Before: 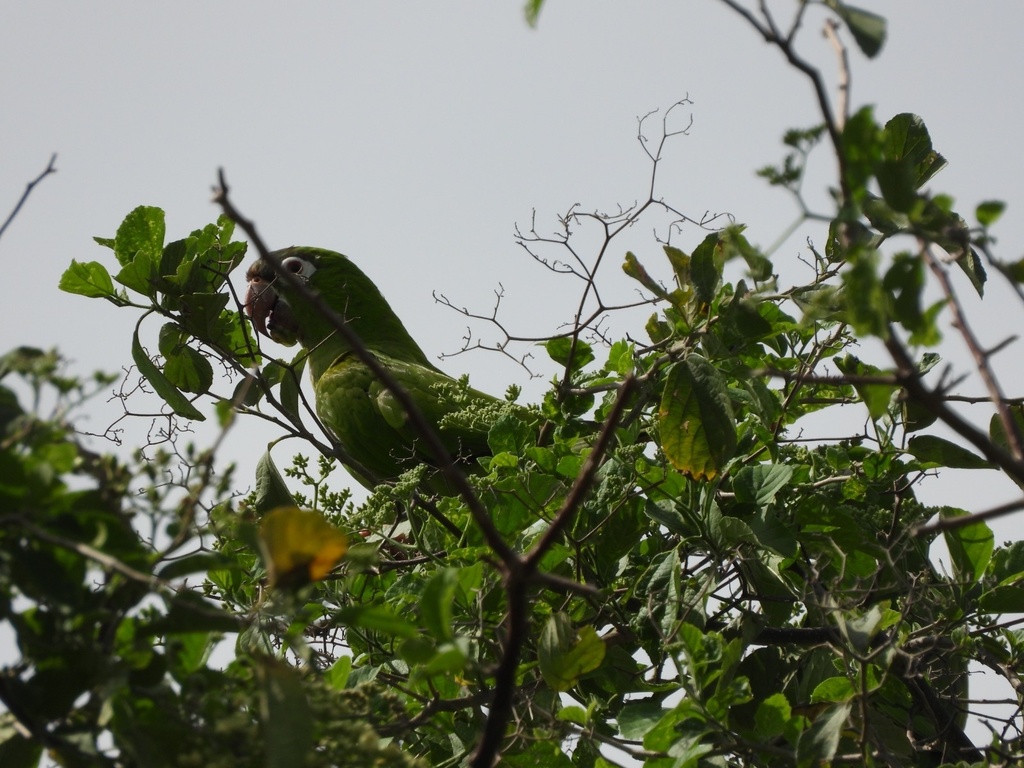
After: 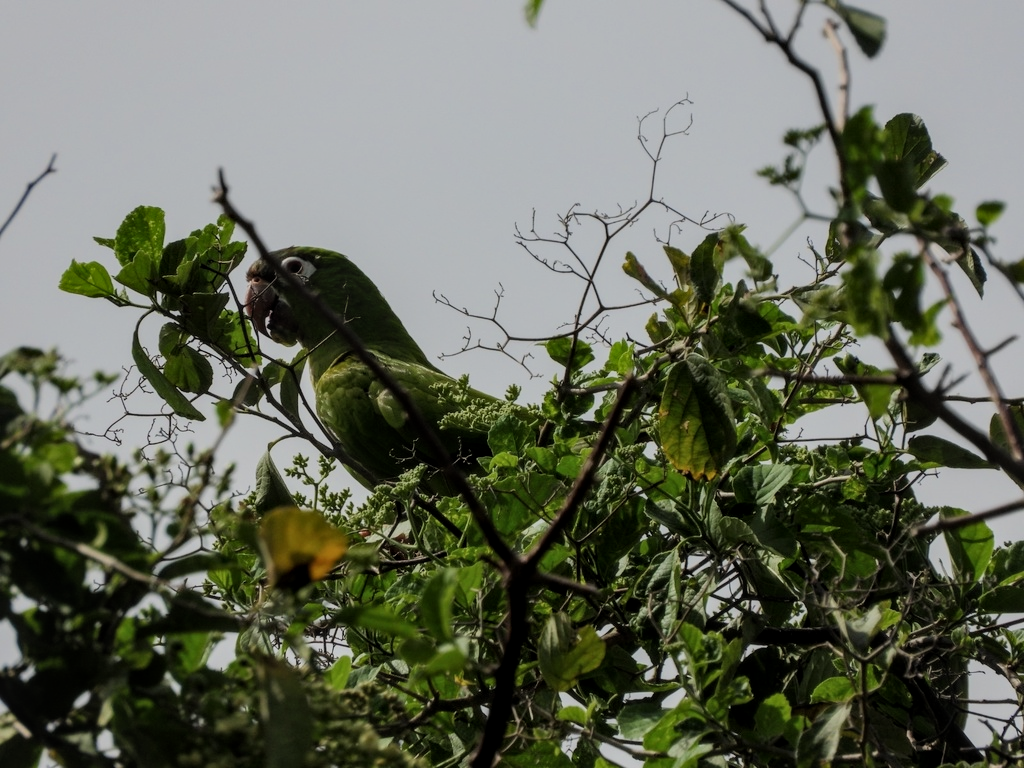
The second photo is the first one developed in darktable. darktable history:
local contrast: on, module defaults
filmic rgb: black relative exposure -7.65 EV, white relative exposure 4.56 EV, hardness 3.61, color science v6 (2022)
